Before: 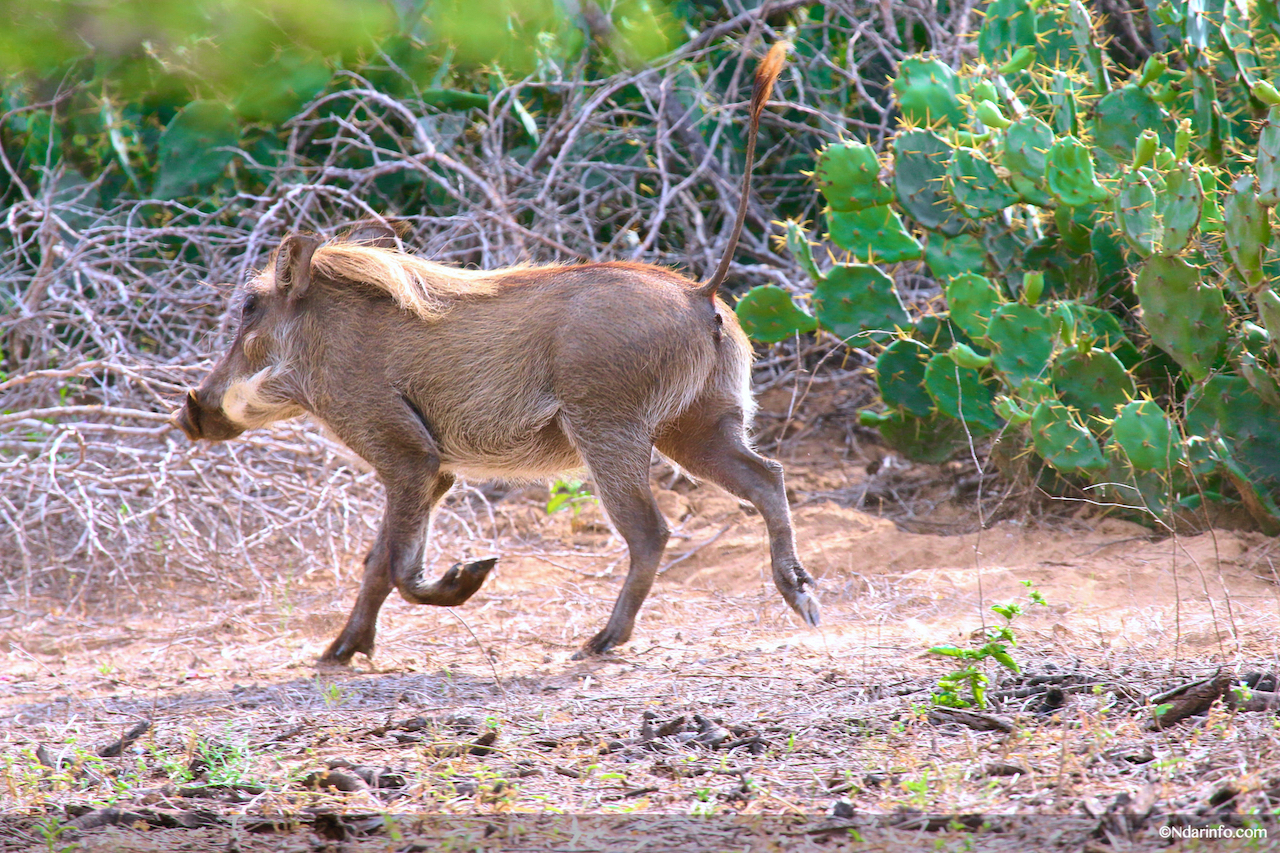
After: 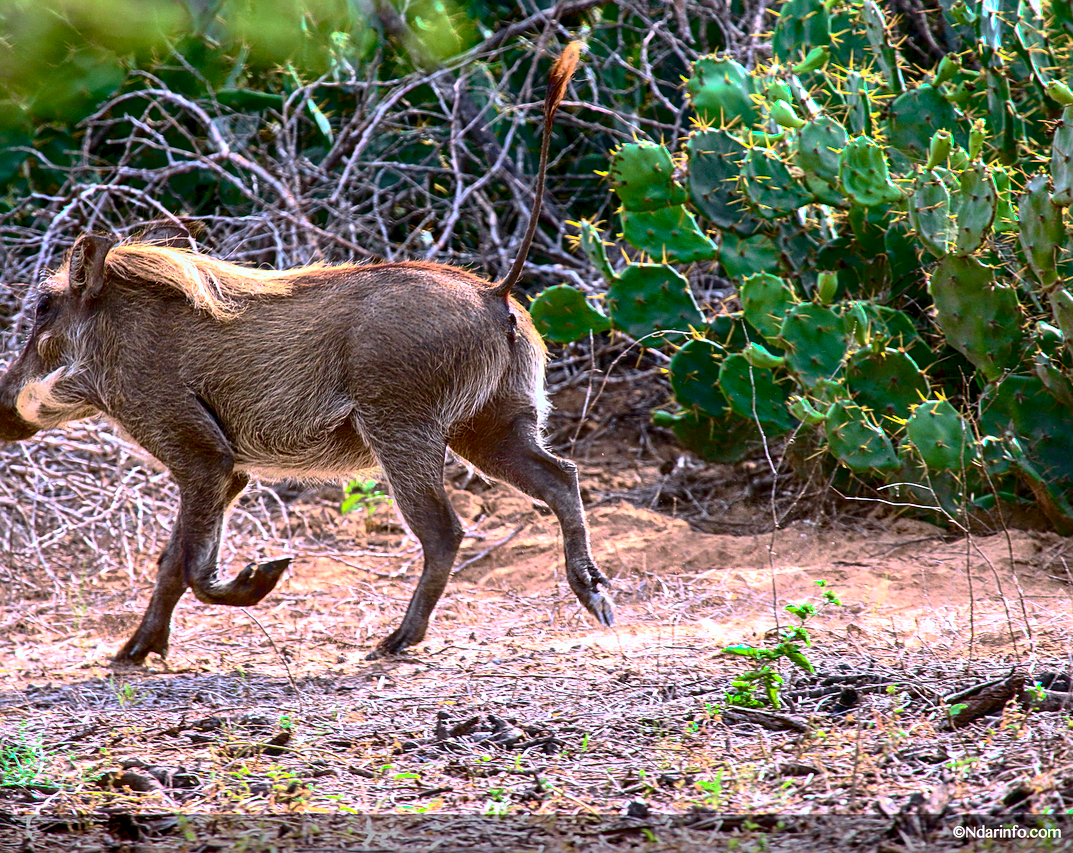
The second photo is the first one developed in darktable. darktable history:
base curve: curves: ch0 [(0, 0) (0.841, 0.609) (1, 1)], preserve colors none
crop: left 16.107%
contrast brightness saturation: contrast 0.403, brightness 0.096, saturation 0.213
local contrast: on, module defaults
sharpen: on, module defaults
exposure: black level correction 0.017, exposure -0.009 EV, compensate highlight preservation false
